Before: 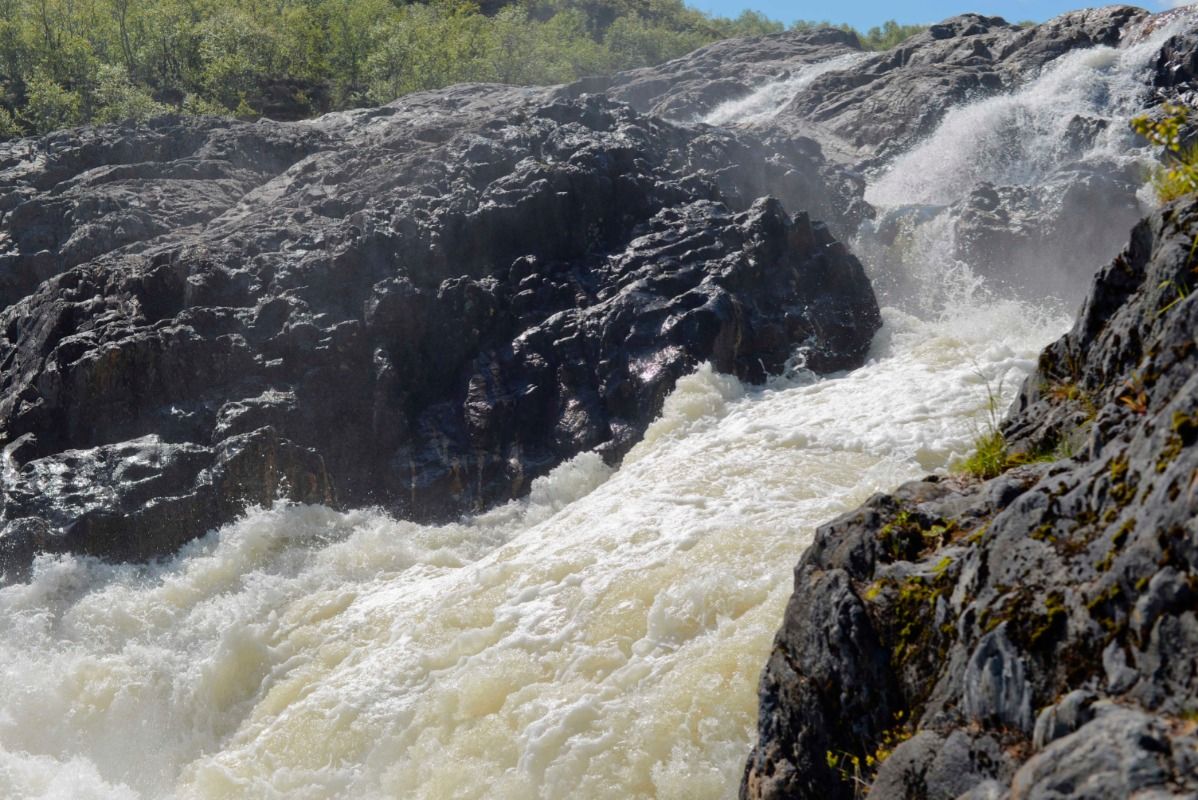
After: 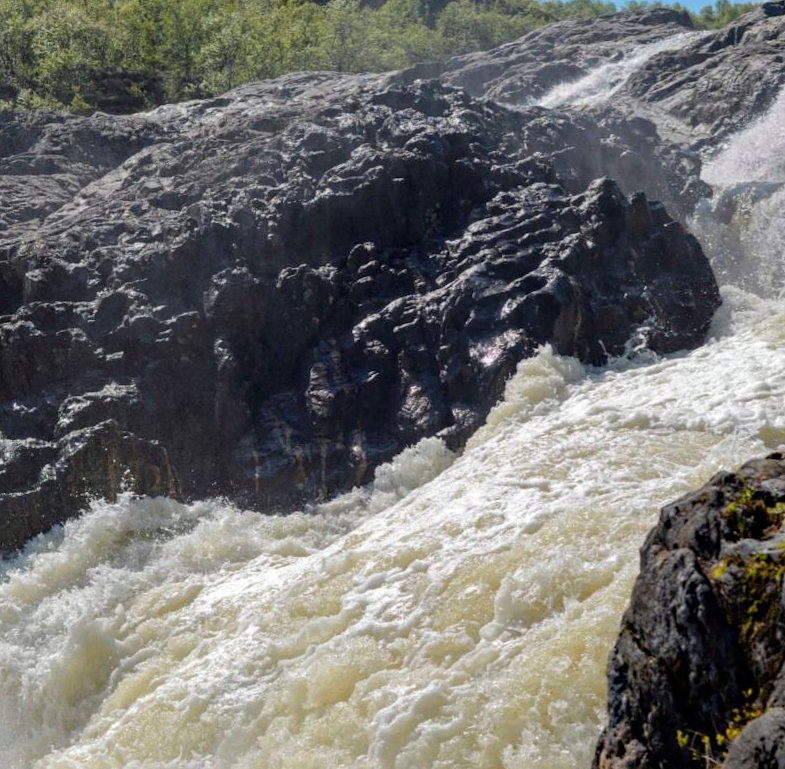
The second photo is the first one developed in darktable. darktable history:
crop and rotate: left 12.673%, right 20.66%
haze removal: compatibility mode true, adaptive false
rotate and perspective: rotation -1.42°, crop left 0.016, crop right 0.984, crop top 0.035, crop bottom 0.965
local contrast: on, module defaults
